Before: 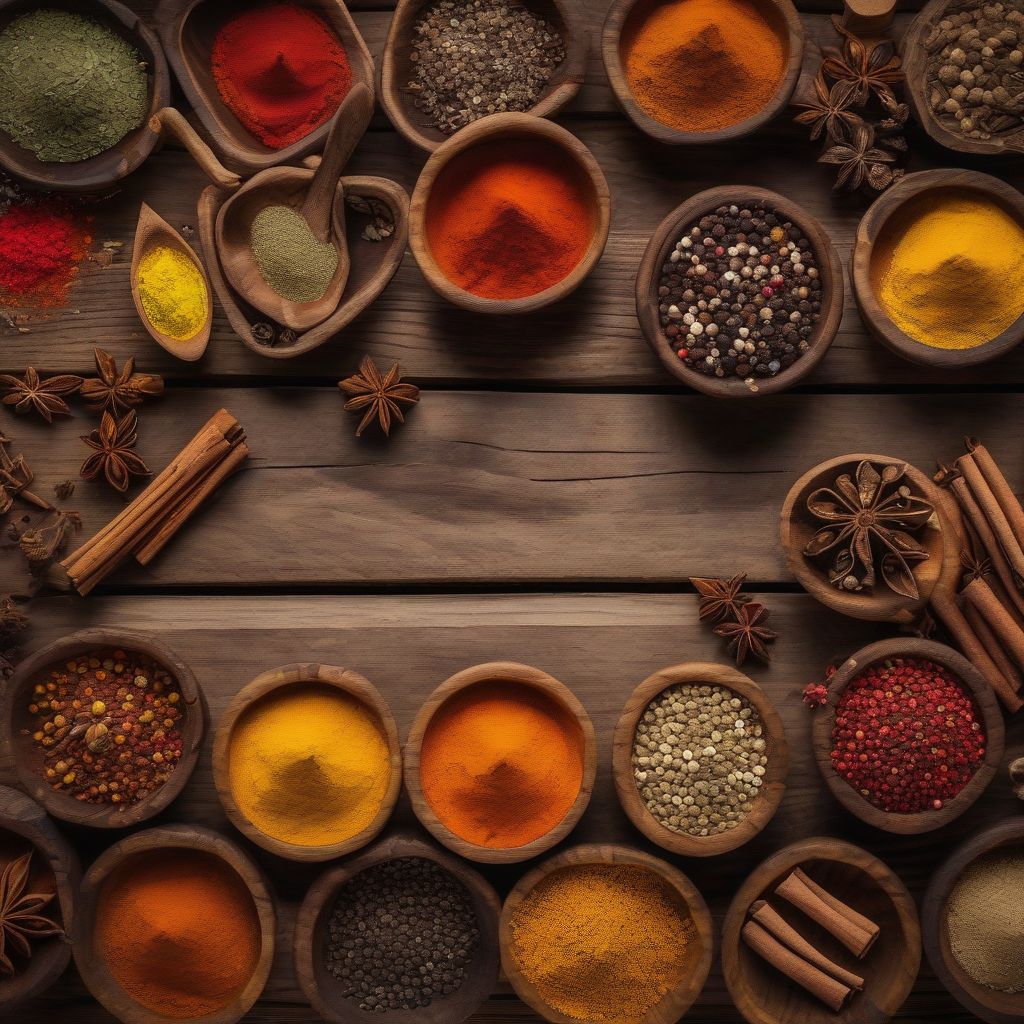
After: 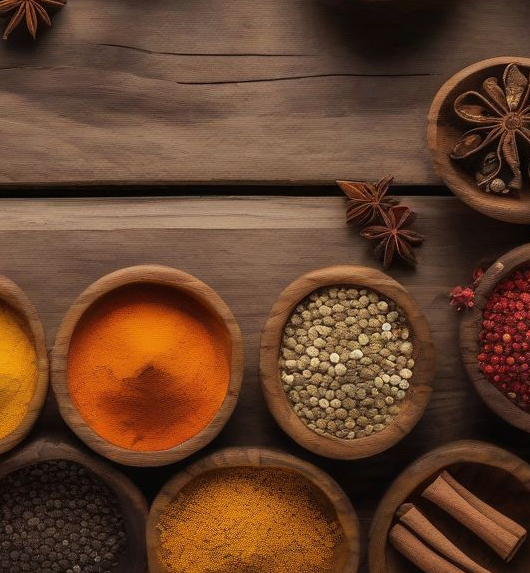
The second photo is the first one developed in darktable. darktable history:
exposure: exposure -0.021 EV, compensate highlight preservation false
crop: left 34.479%, top 38.822%, right 13.718%, bottom 5.172%
